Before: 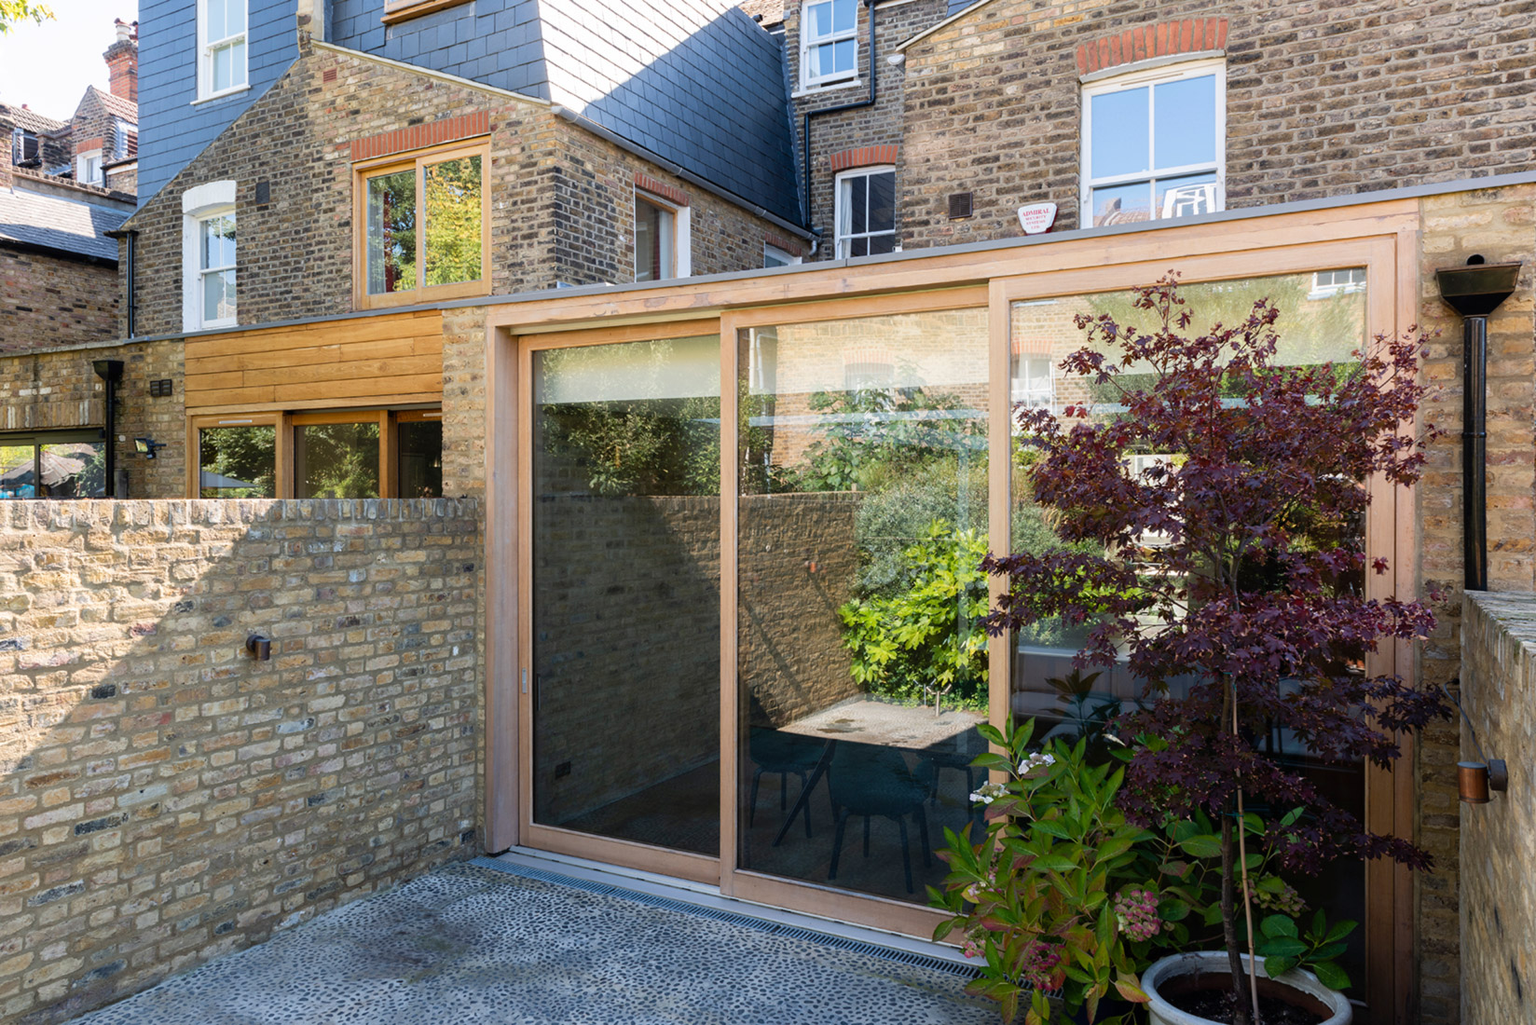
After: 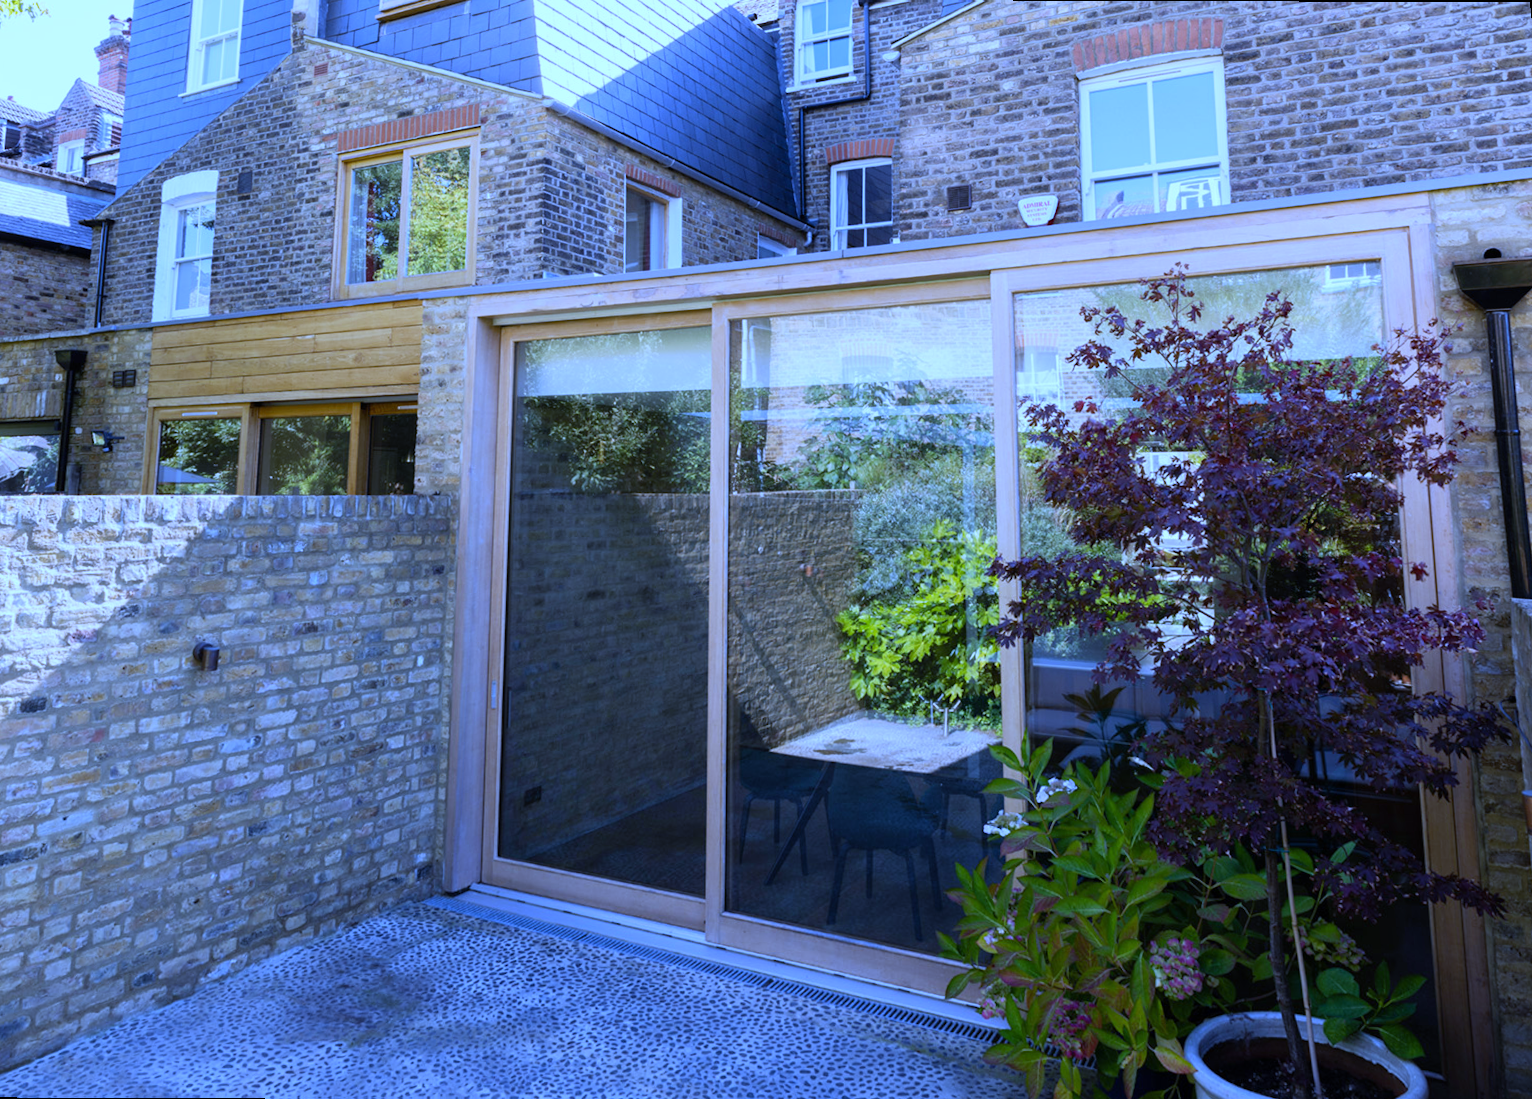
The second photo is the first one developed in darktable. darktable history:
rotate and perspective: rotation 0.215°, lens shift (vertical) -0.139, crop left 0.069, crop right 0.939, crop top 0.002, crop bottom 0.996
white balance: red 0.766, blue 1.537
